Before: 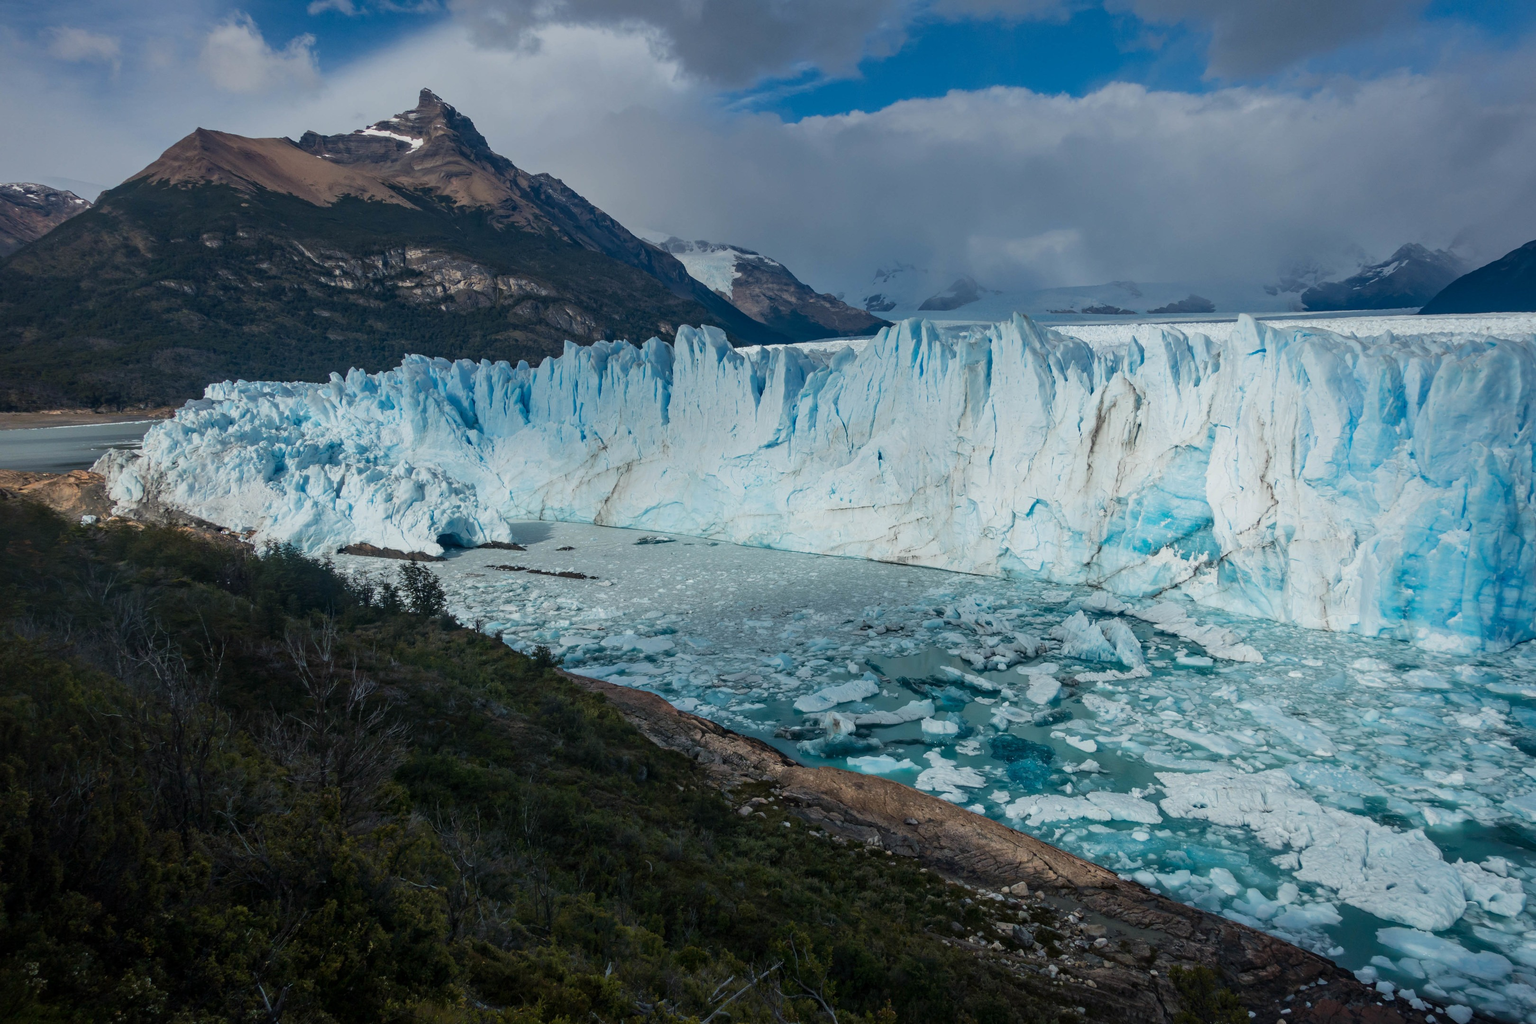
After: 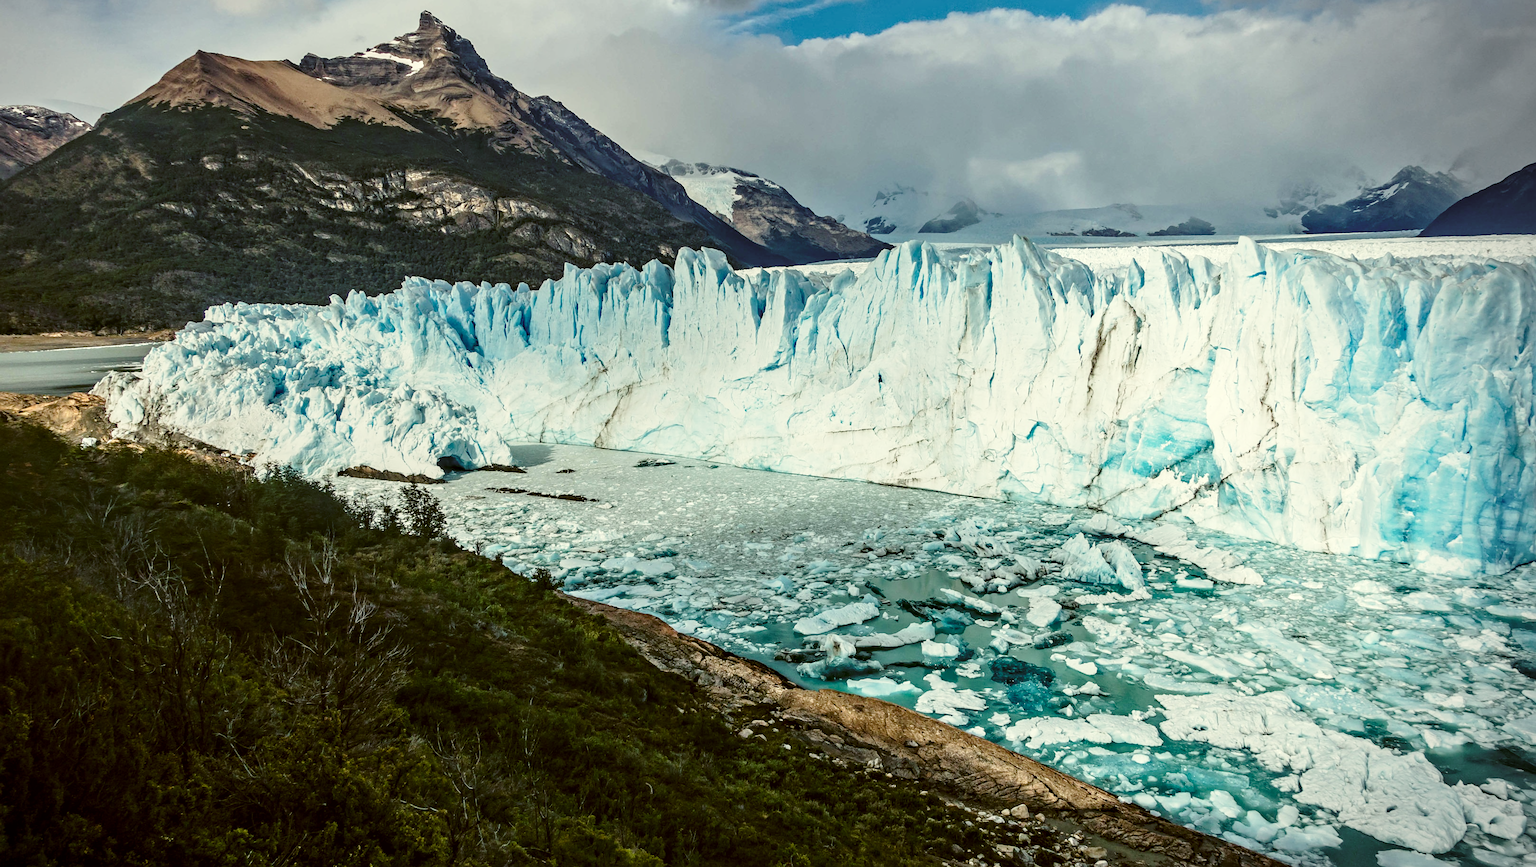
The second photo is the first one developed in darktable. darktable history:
local contrast: on, module defaults
base curve: curves: ch0 [(0, 0) (0.028, 0.03) (0.121, 0.232) (0.46, 0.748) (0.859, 0.968) (1, 1)], preserve colors none
sharpen: on, module defaults
vignetting: fall-off start 100.27%, center (-0.147, 0.016), width/height ratio 1.311
contrast equalizer: y [[0.5, 0.5, 0.544, 0.569, 0.5, 0.5], [0.5 ×6], [0.5 ×6], [0 ×6], [0 ×6]]
color correction: highlights a* -1.77, highlights b* 9.98, shadows a* 0.62, shadows b* 19.96
crop: top 7.62%, bottom 7.641%
